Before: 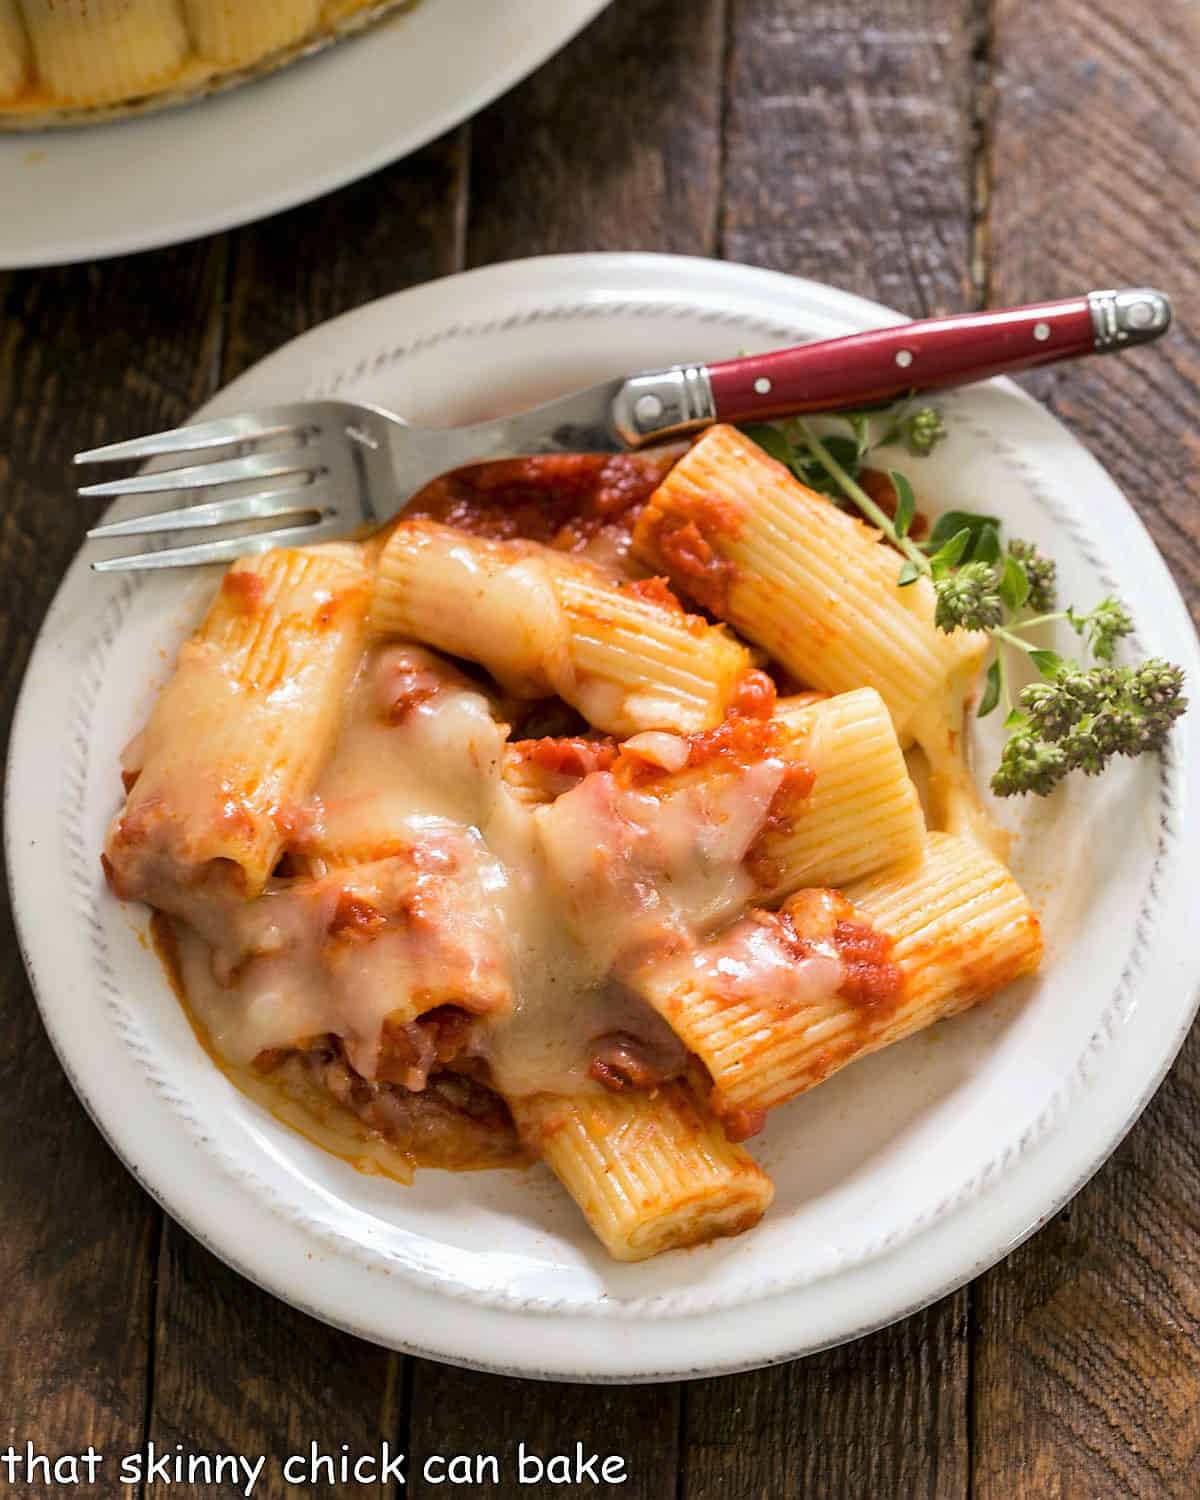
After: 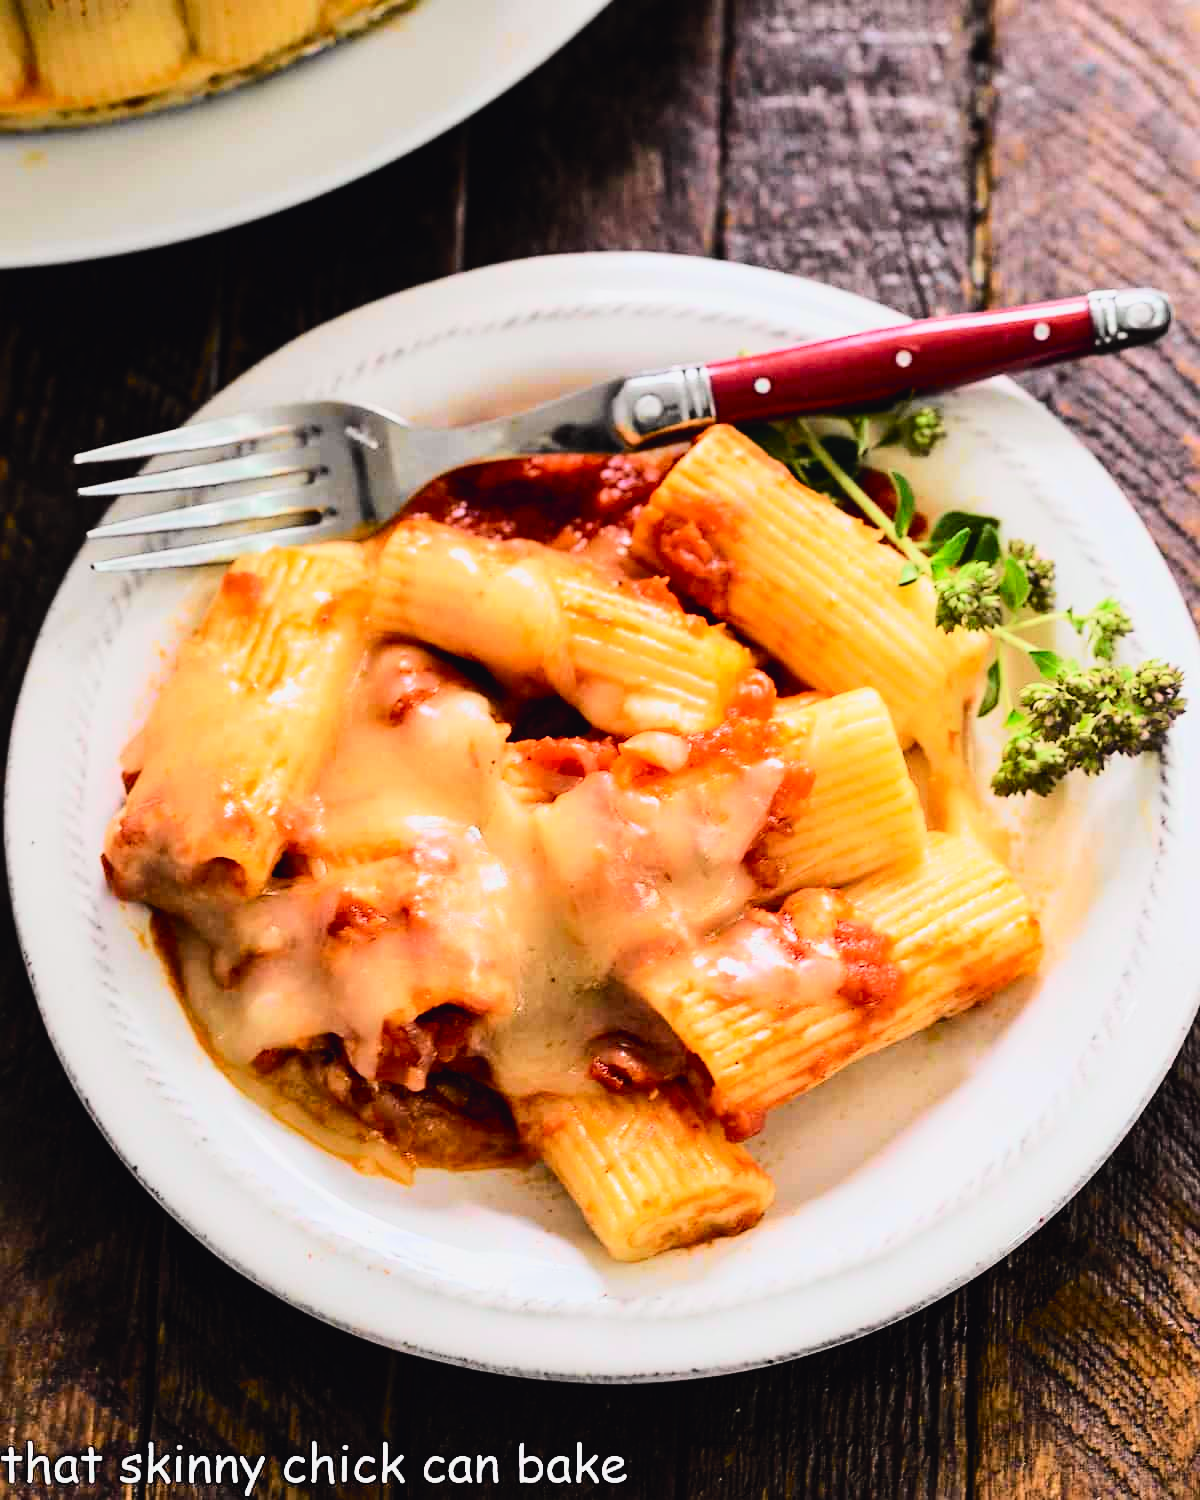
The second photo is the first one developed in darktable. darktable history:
filmic rgb: hardness 4.17, contrast 1.364, color science v6 (2022)
tone curve: curves: ch0 [(0, 0.023) (0.103, 0.087) (0.295, 0.297) (0.445, 0.531) (0.553, 0.665) (0.735, 0.843) (0.994, 1)]; ch1 [(0, 0) (0.427, 0.346) (0.456, 0.426) (0.484, 0.483) (0.509, 0.514) (0.535, 0.56) (0.581, 0.632) (0.646, 0.715) (1, 1)]; ch2 [(0, 0) (0.369, 0.388) (0.449, 0.431) (0.501, 0.495) (0.533, 0.518) (0.572, 0.612) (0.677, 0.752) (1, 1)], color space Lab, independent channels, preserve colors none
